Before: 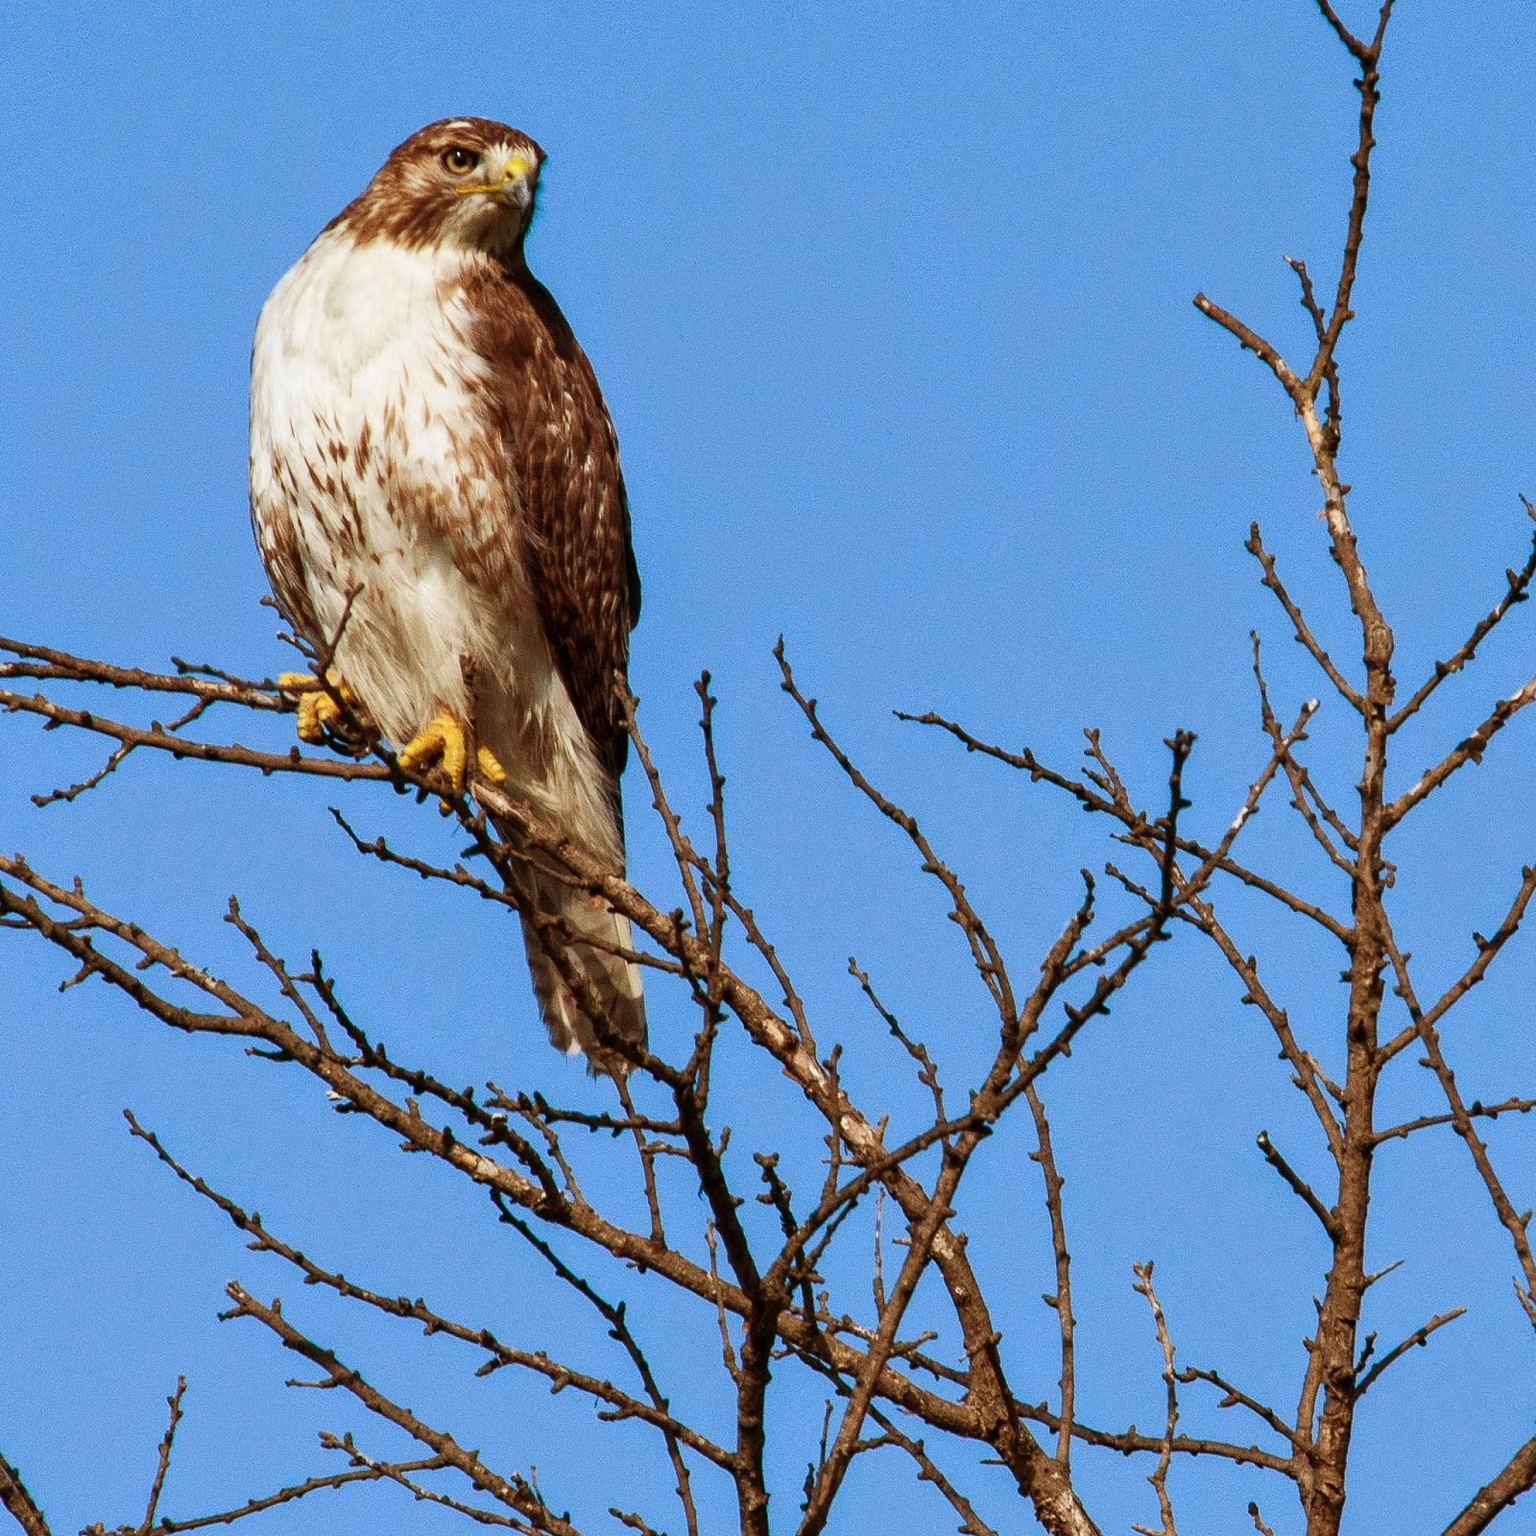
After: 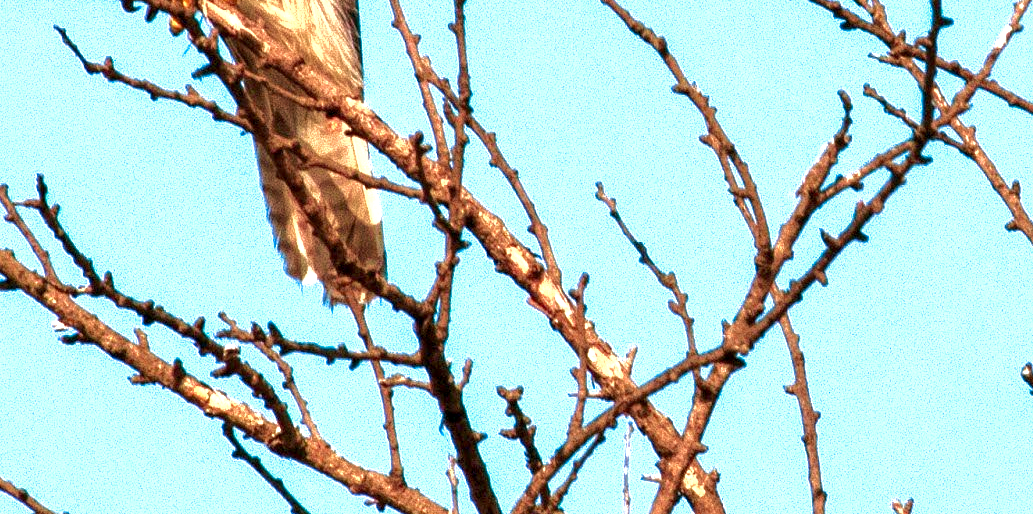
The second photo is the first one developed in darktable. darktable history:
velvia: on, module defaults
exposure: black level correction 0.001, exposure 1.728 EV, compensate exposure bias true, compensate highlight preservation false
color calibration: x 0.34, y 0.355, temperature 5199.35 K
crop: left 18.035%, top 50.956%, right 17.351%, bottom 16.857%
color zones: curves: ch1 [(0.29, 0.492) (0.373, 0.185) (0.509, 0.481)]; ch2 [(0.25, 0.462) (0.749, 0.457)]
shadows and highlights: shadows -20.47, white point adjustment -2.17, highlights -34.87, shadows color adjustment 99.16%, highlights color adjustment 0.853%
local contrast: highlights 104%, shadows 99%, detail 120%, midtone range 0.2
